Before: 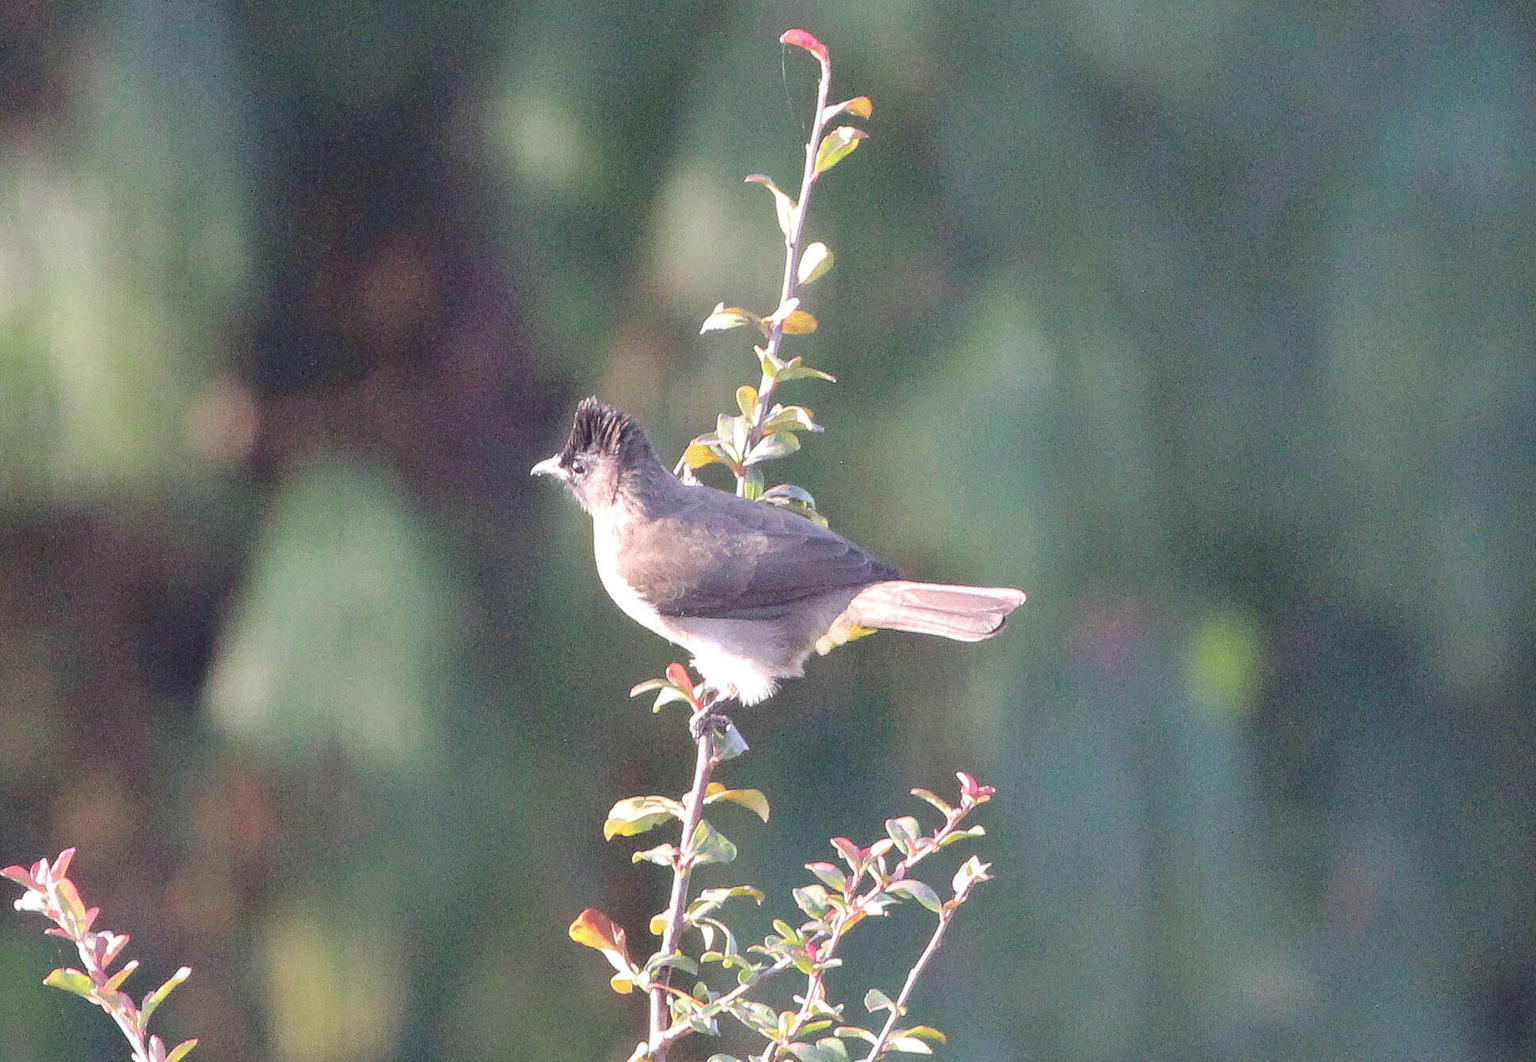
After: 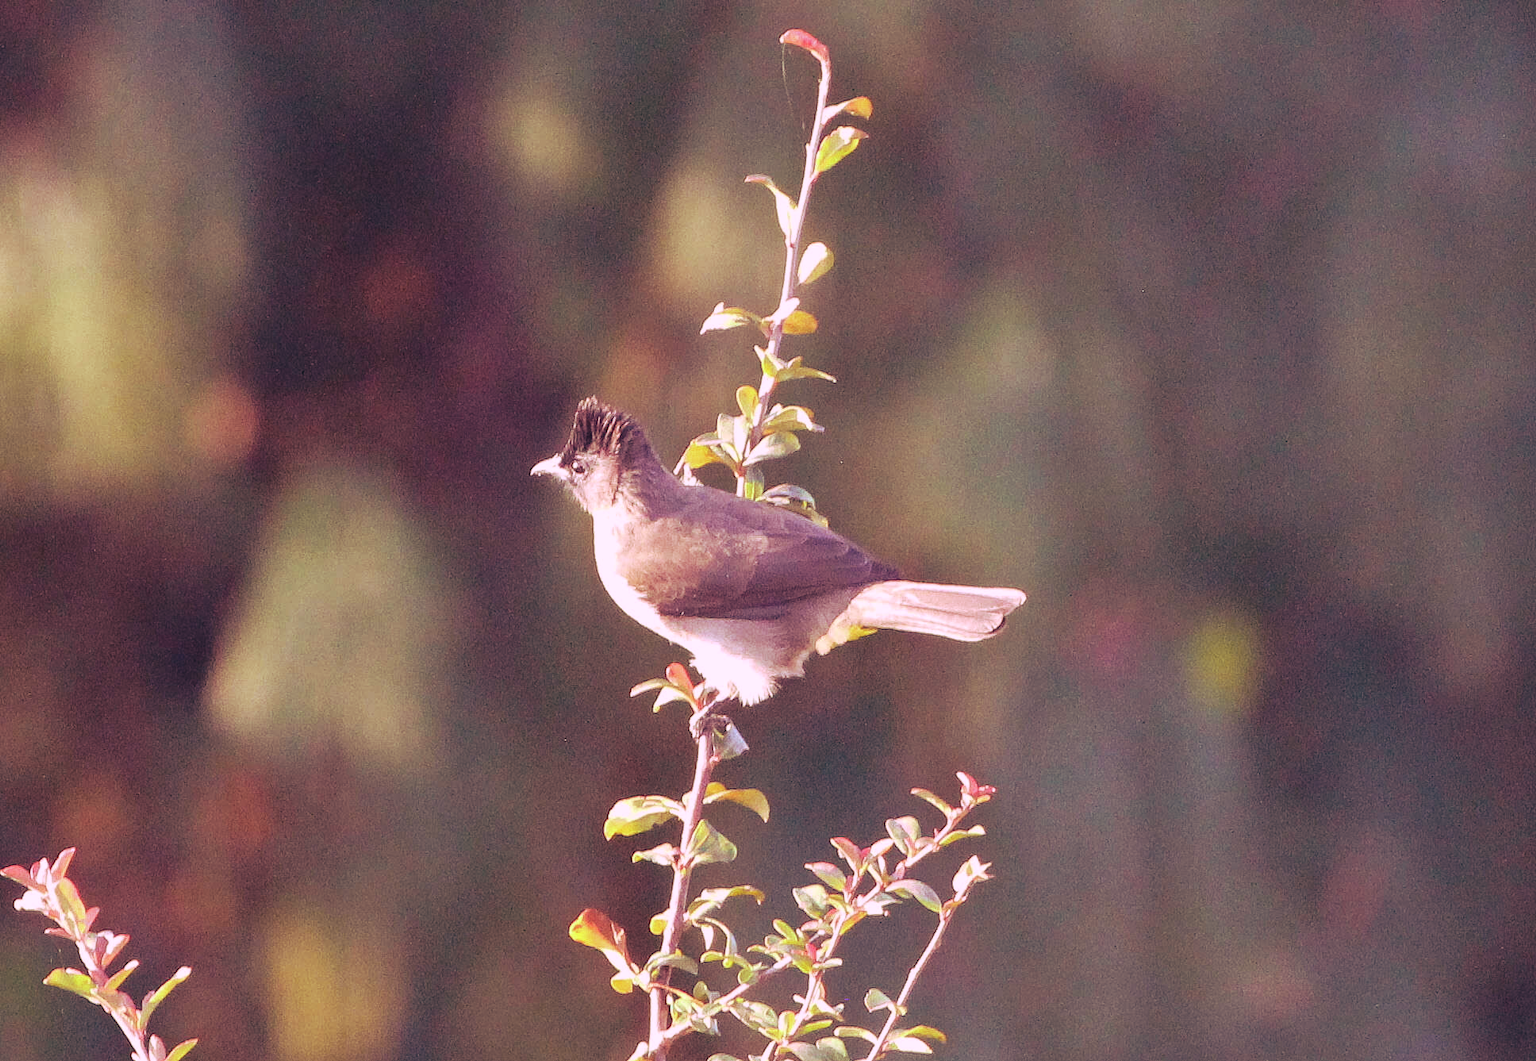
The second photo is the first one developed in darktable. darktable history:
tone curve: curves: ch0 [(0, 0) (0.003, 0.002) (0.011, 0.009) (0.025, 0.022) (0.044, 0.041) (0.069, 0.059) (0.1, 0.082) (0.136, 0.106) (0.177, 0.138) (0.224, 0.179) (0.277, 0.226) (0.335, 0.28) (0.399, 0.342) (0.468, 0.413) (0.543, 0.493) (0.623, 0.591) (0.709, 0.699) (0.801, 0.804) (0.898, 0.899) (1, 1)], preserve colors none
color look up table: target L [98.81, 95.16, 96.93, 86.18, 85.74, 69.57, 70.18, 70.08, 62.87, 55.89, 52.16, 39.27, 42.34, 27.37, 16.14, 201.13, 85.68, 78.14, 70.94, 64.2, 55.01, 54.9, 50.53, 51.2, 37.7, 18.9, 7.114, 97.25, 73.77, 73.35, 73.31, 61.73, 57.24, 59.47, 54.57, 51.72, 44.72, 49.79, 42.68, 37.47, 25.63, 9.757, 2.99, 97.32, 73.15, 58.32, 53.9, 45.61, 24.66], target a [-22.52, -28.95, -34.66, -66.05, -11.03, -43.33, -2.176, -43.32, -7.193, 15.21, -45.15, -28.01, 15.25, -30.88, -18.17, 0, -3.282, 14.65, 11.66, 39.34, 62.98, 42.01, 46.16, 60.31, 42.94, 40.65, 9.939, 13.46, 33.47, 45.68, 15.38, 38.28, 73.22, 78.88, 29.37, 47.18, 33.52, 64, 37.06, 58.87, 36.75, 26.81, 5.775, -30.37, -22.51, -32.29, 6.842, 9.882, -7.479], target b [57.33, 78.43, 47.87, 44.34, 12.68, 22.34, 55.92, 58.6, 32.34, 54.7, 41.53, 1.989, 11.15, 31.22, -3.277, -0.001, 71.11, 45.62, 11.83, 65.84, 55.25, 24.8, 54.09, 21.17, 32.29, 5.031, 6.385, -7.279, 6.014, -33.65, -28.26, -53.81, -19.44, -56.92, 6.235, -8.398, -81.22, -72.49, -35.01, -44.37, -19.46, -49.63, -22.54, -7.815, -36, -1.855, -6.801, -49.4, -22.36], num patches 49
